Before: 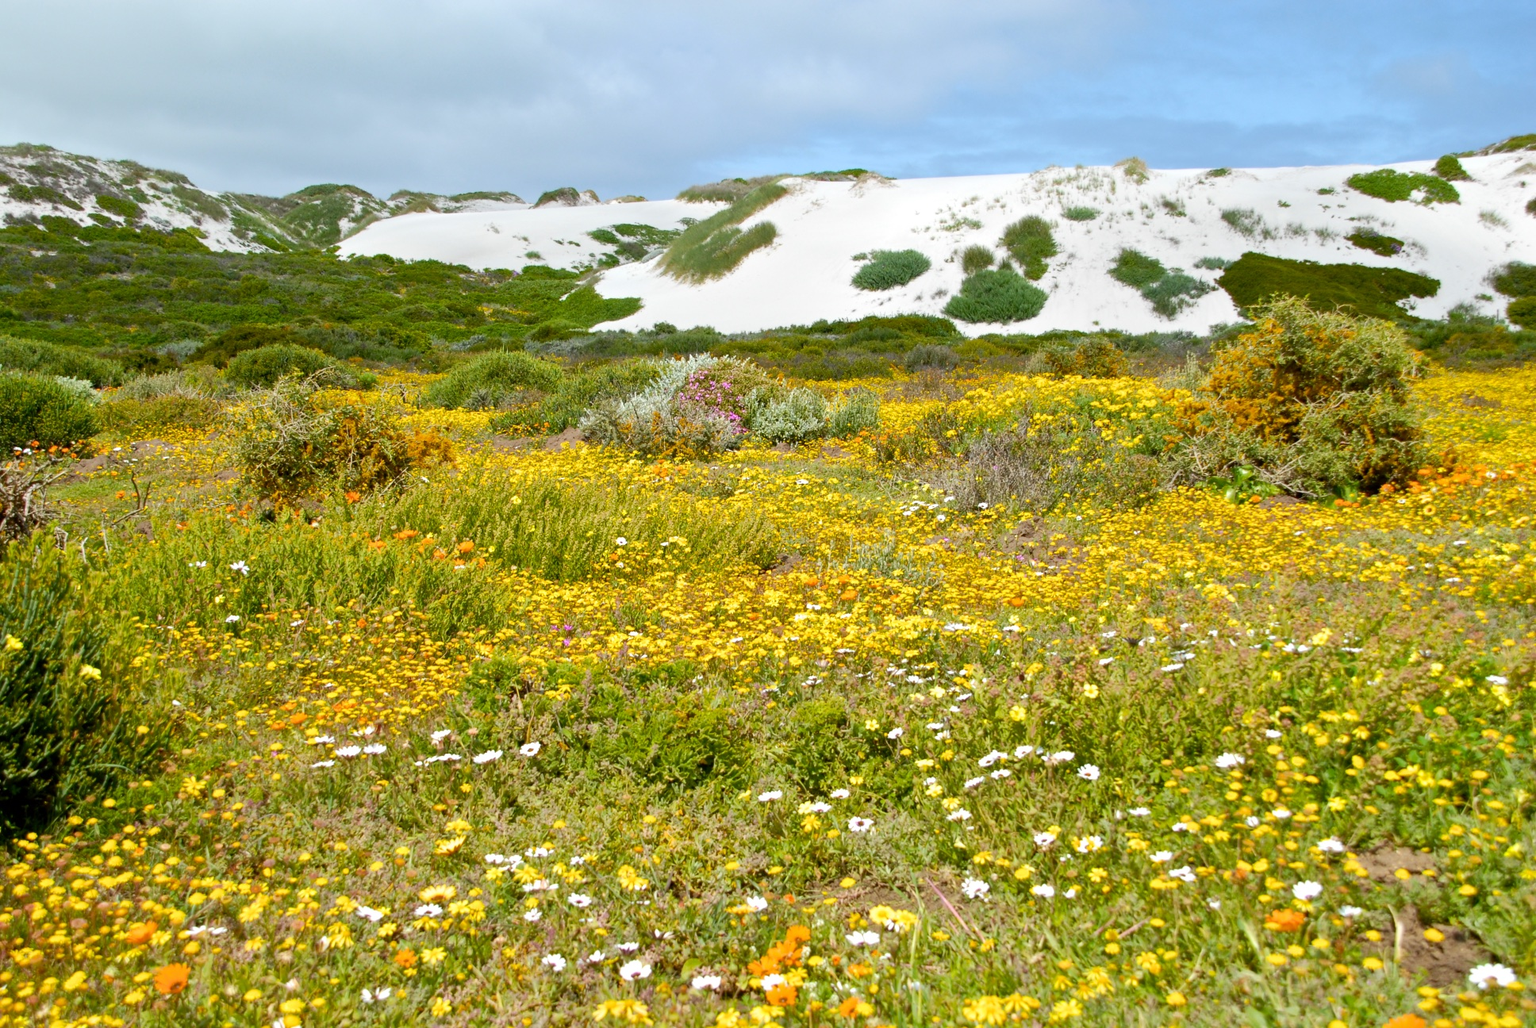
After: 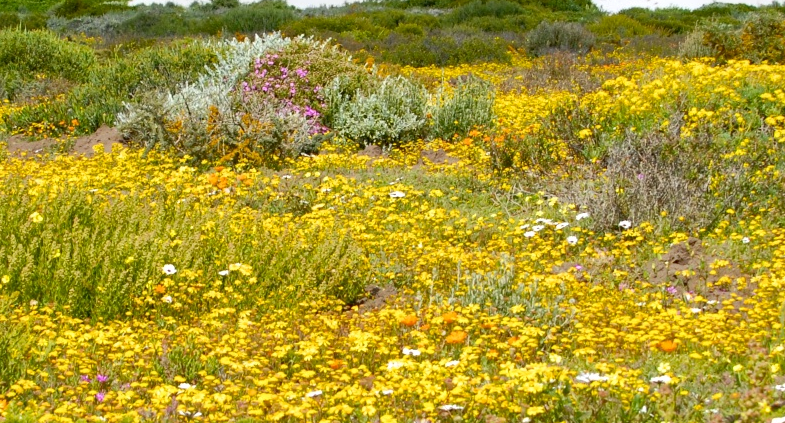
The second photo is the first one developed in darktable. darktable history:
haze removal: strength 0.106, compatibility mode true, adaptive false
crop: left 31.736%, top 31.874%, right 27.709%, bottom 35.437%
